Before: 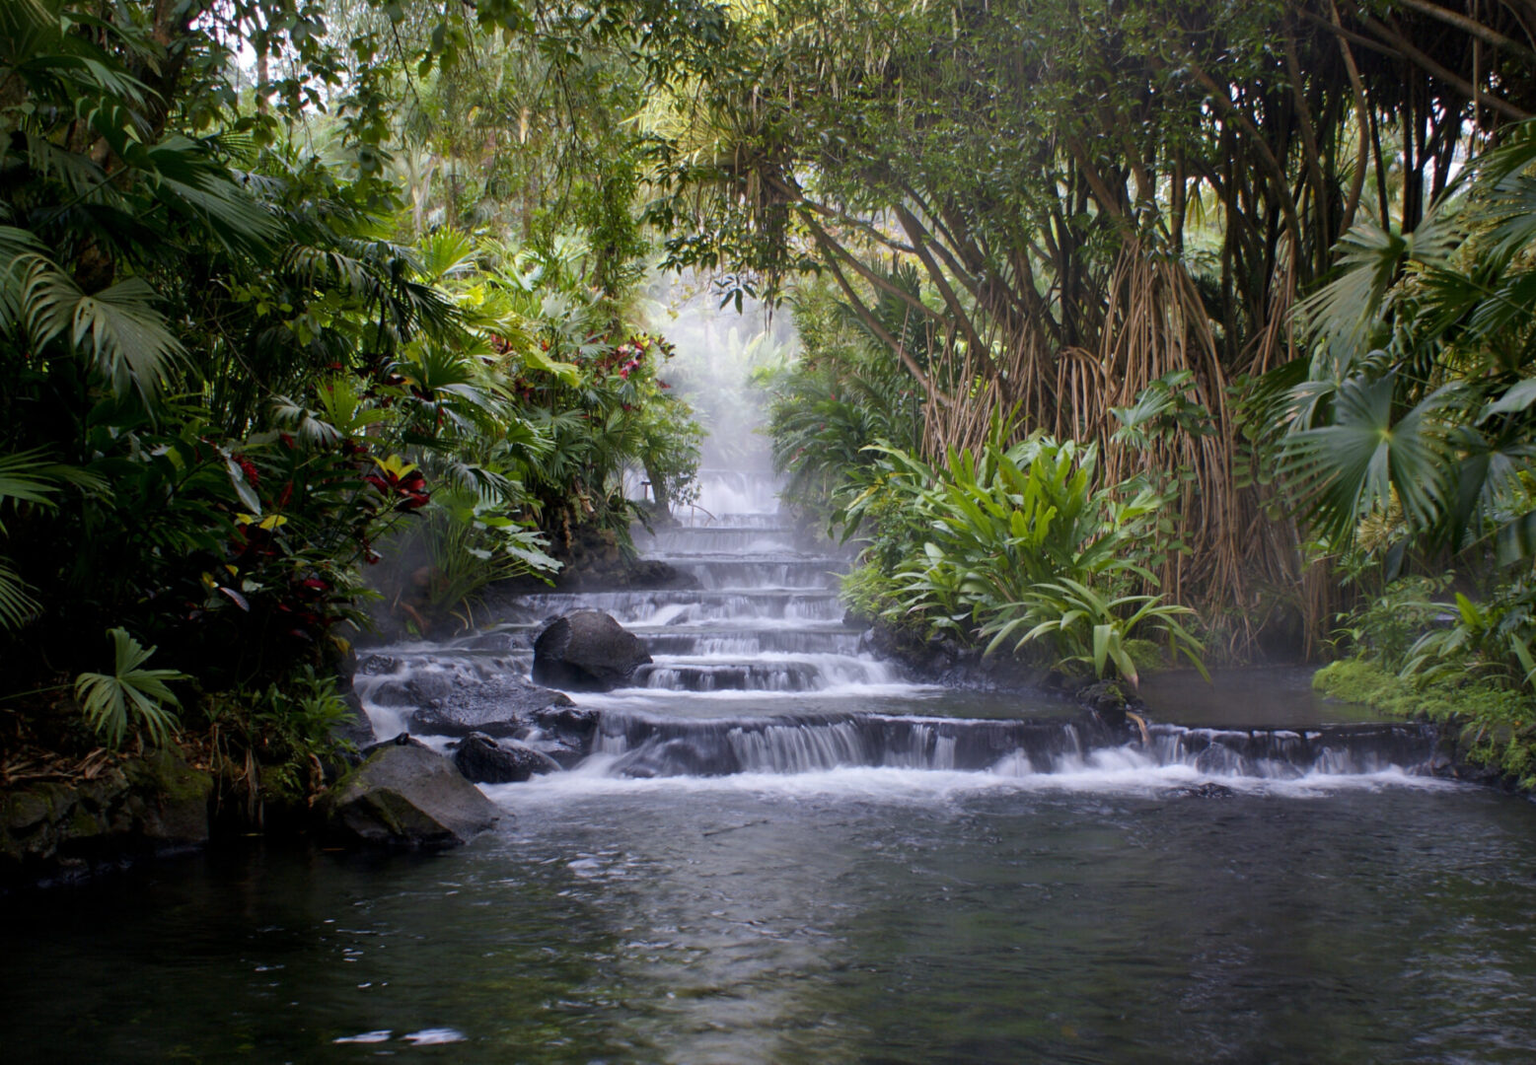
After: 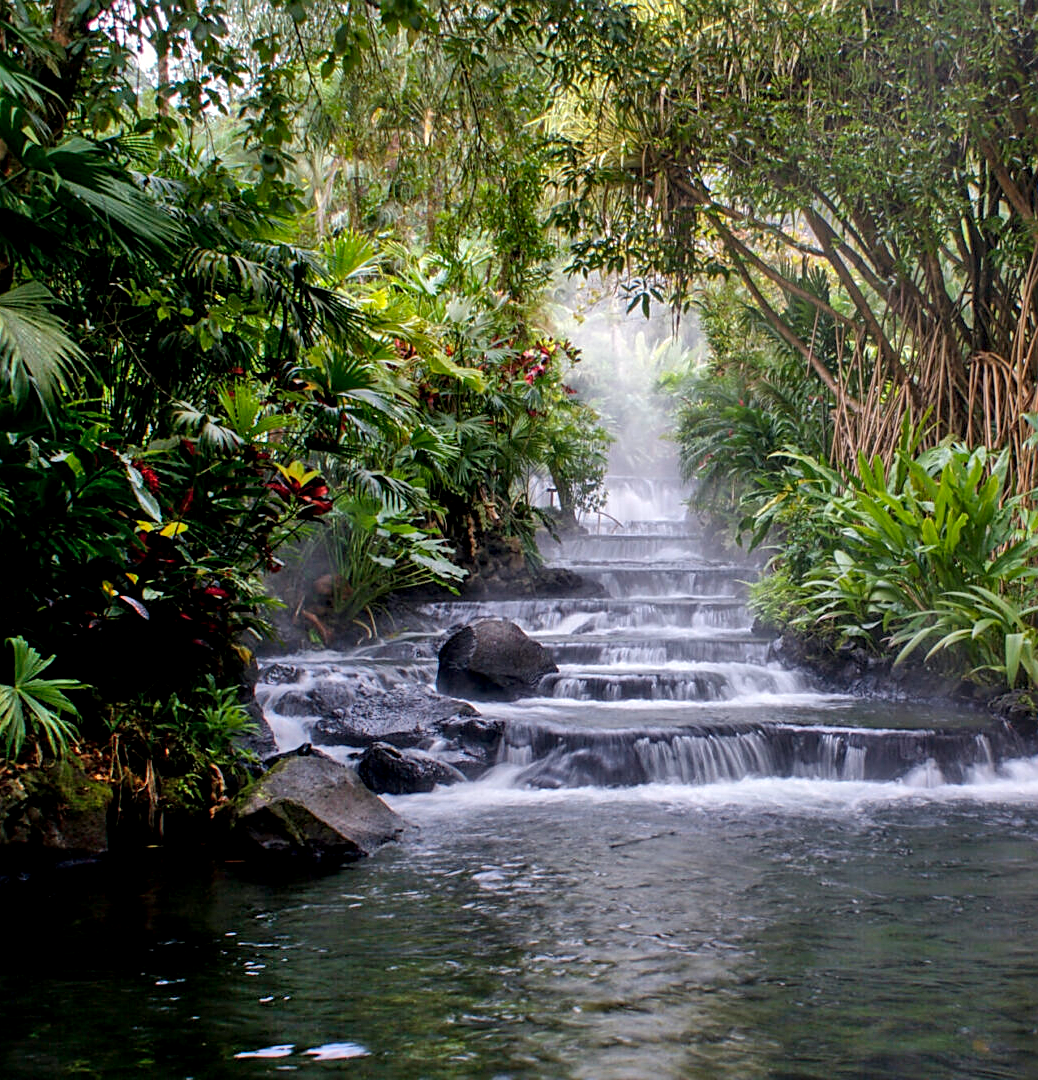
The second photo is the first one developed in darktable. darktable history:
local contrast: detail 130%
sharpen: amount 0.55
crop and rotate: left 6.617%, right 26.717%
shadows and highlights: soften with gaussian
white balance: red 1.009, blue 0.985
